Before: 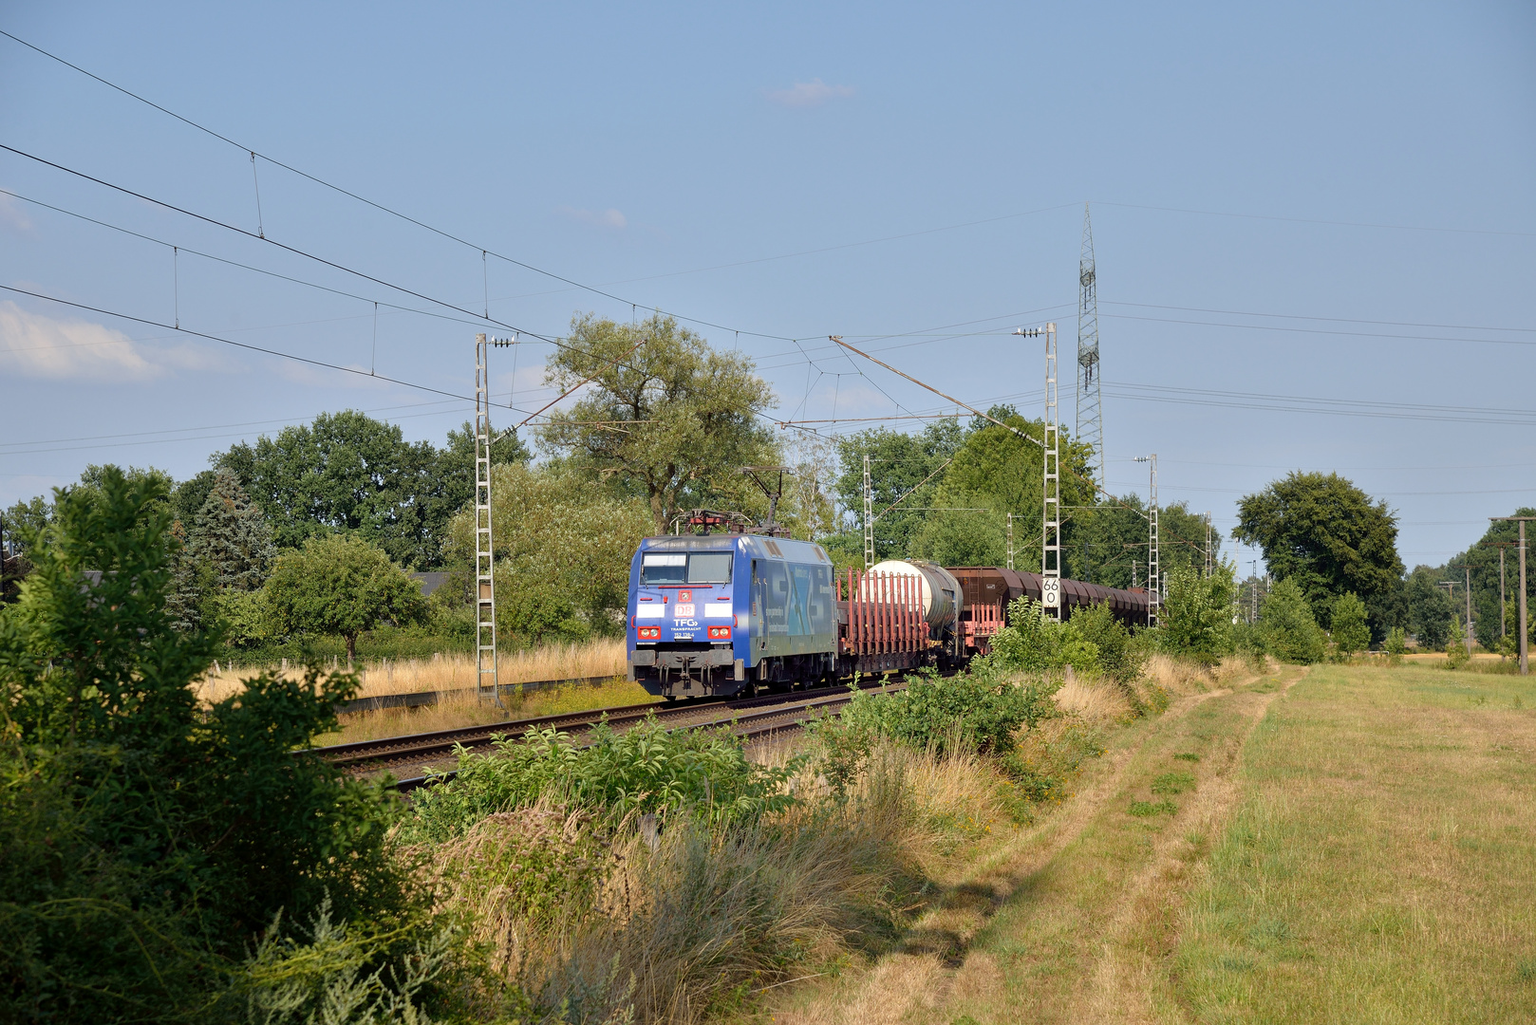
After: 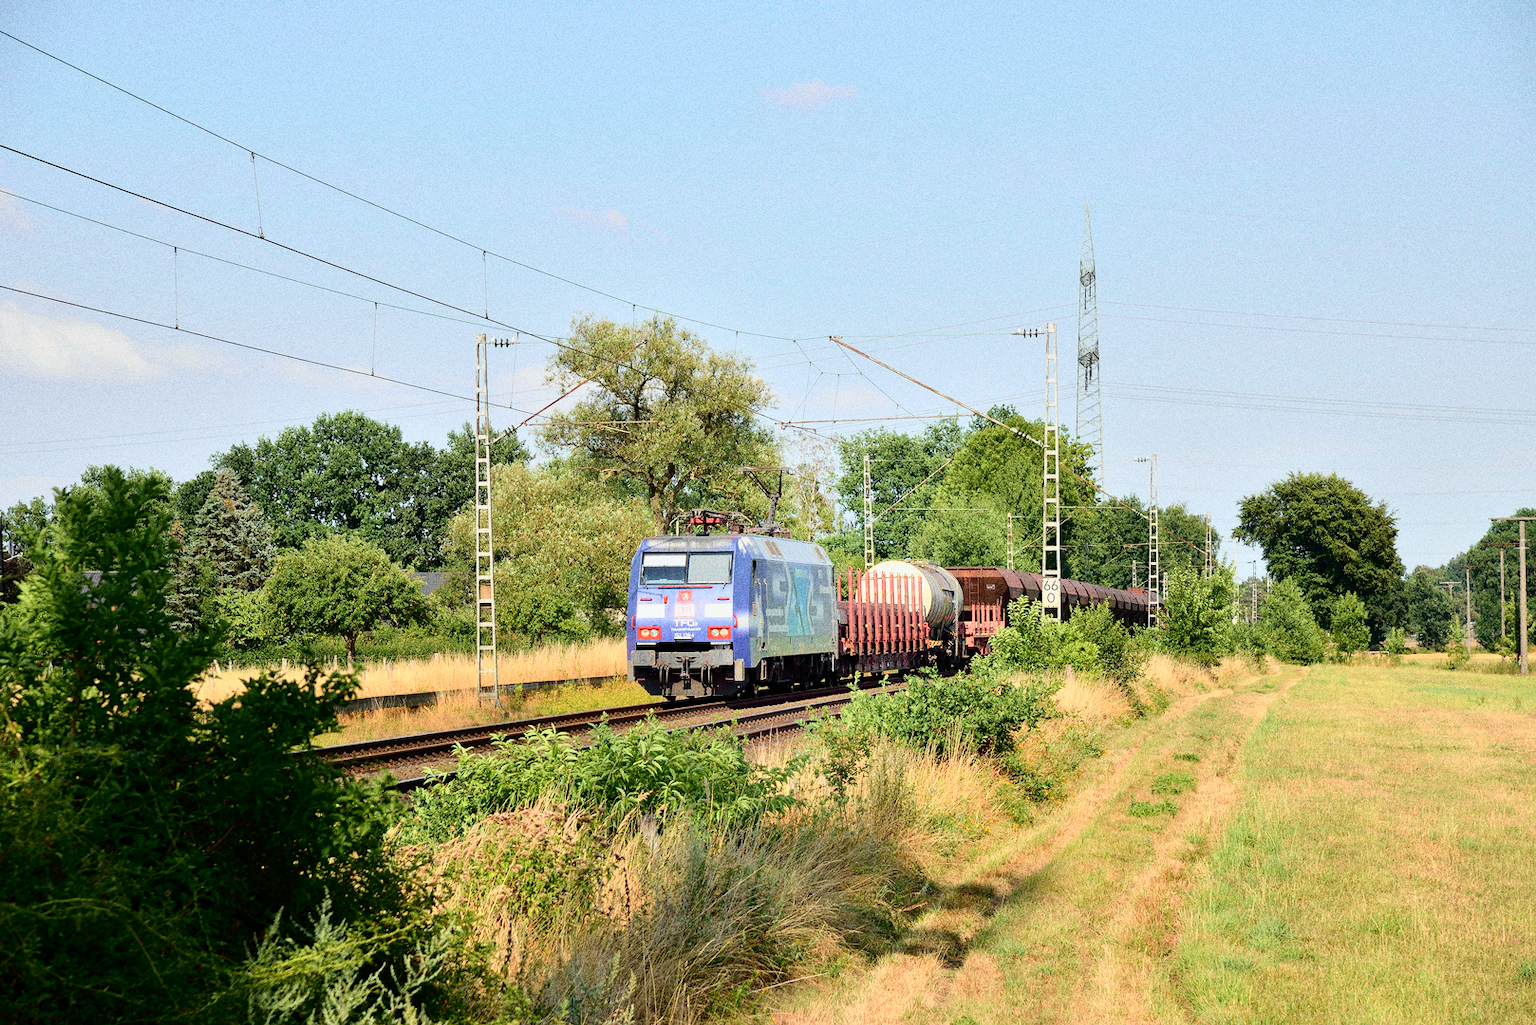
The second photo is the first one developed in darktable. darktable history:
grain: coarseness 0.09 ISO, strength 40%
tone curve: curves: ch0 [(0, 0) (0.131, 0.094) (0.326, 0.386) (0.481, 0.623) (0.593, 0.764) (0.812, 0.933) (1, 0.974)]; ch1 [(0, 0) (0.366, 0.367) (0.475, 0.453) (0.494, 0.493) (0.504, 0.497) (0.553, 0.584) (1, 1)]; ch2 [(0, 0) (0.333, 0.346) (0.375, 0.375) (0.424, 0.43) (0.476, 0.492) (0.502, 0.503) (0.533, 0.556) (0.566, 0.599) (0.614, 0.653) (1, 1)], color space Lab, independent channels, preserve colors none
